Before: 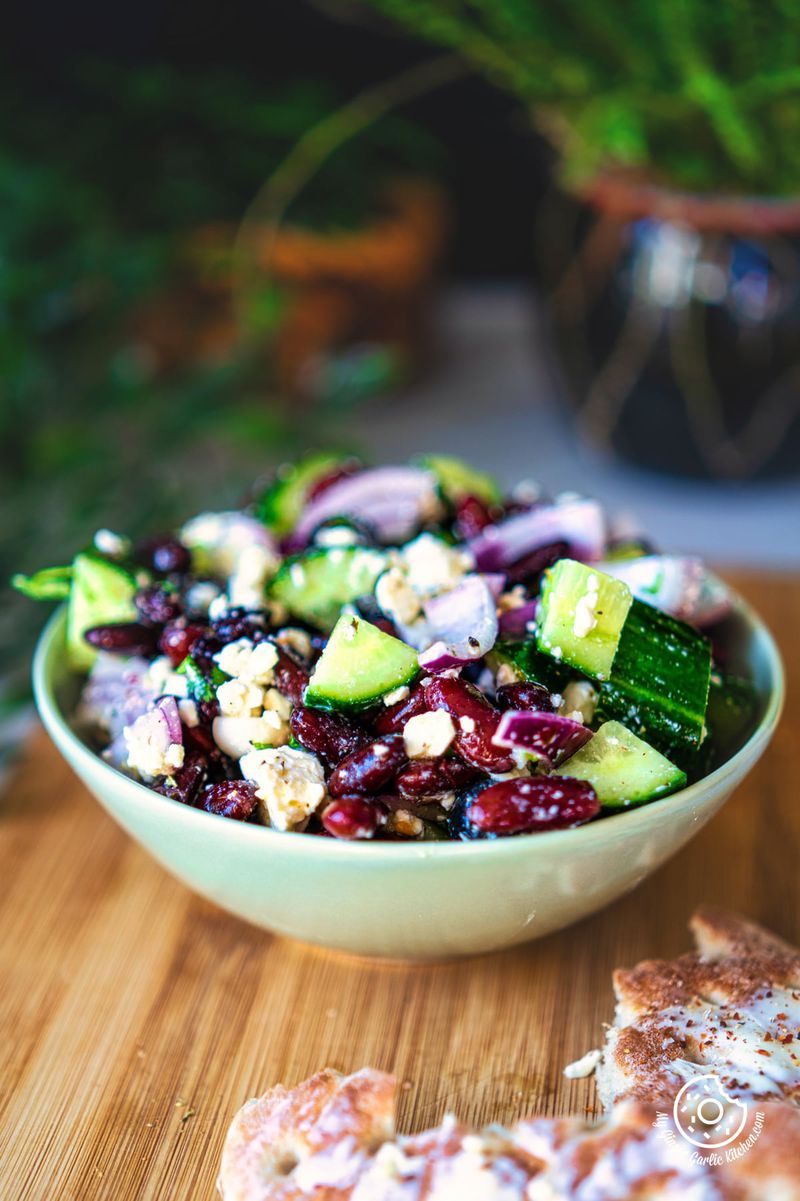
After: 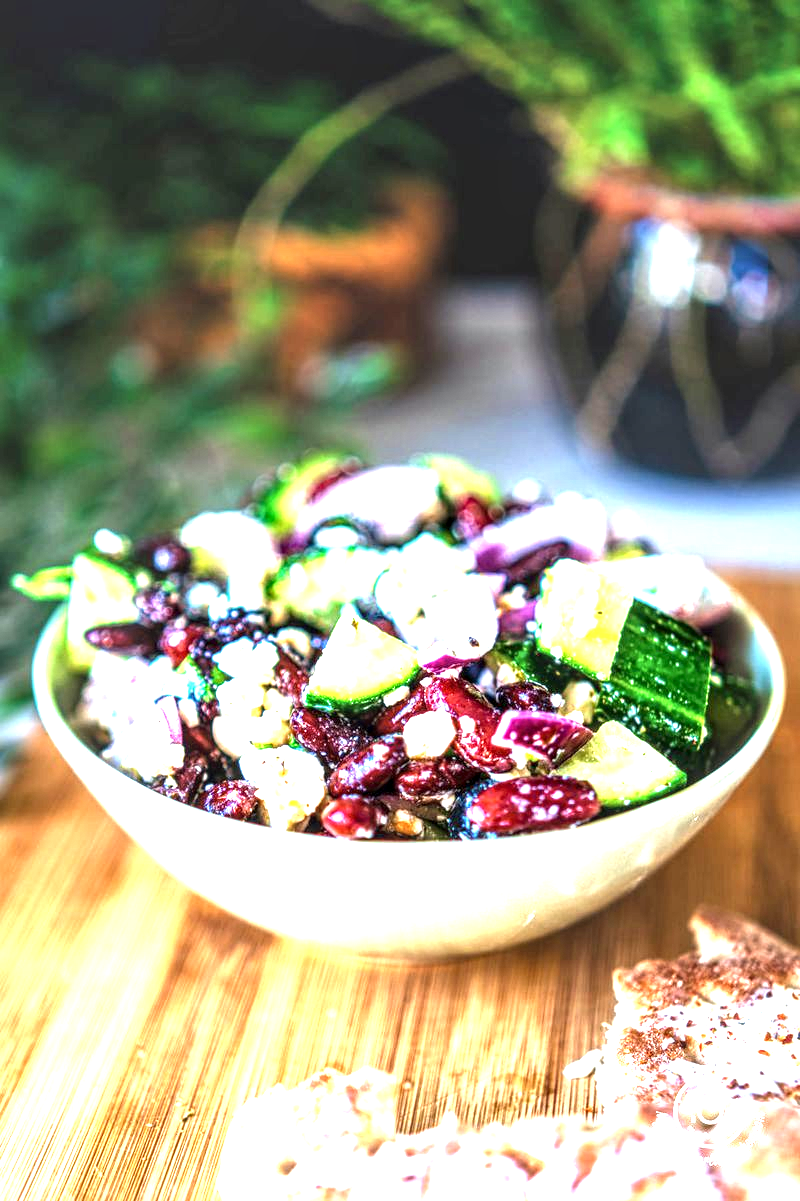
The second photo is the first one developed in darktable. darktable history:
local contrast: highlights 60%, shadows 60%, detail 160%
exposure: black level correction 0, exposure 1.625 EV, compensate exposure bias true, compensate highlight preservation false
